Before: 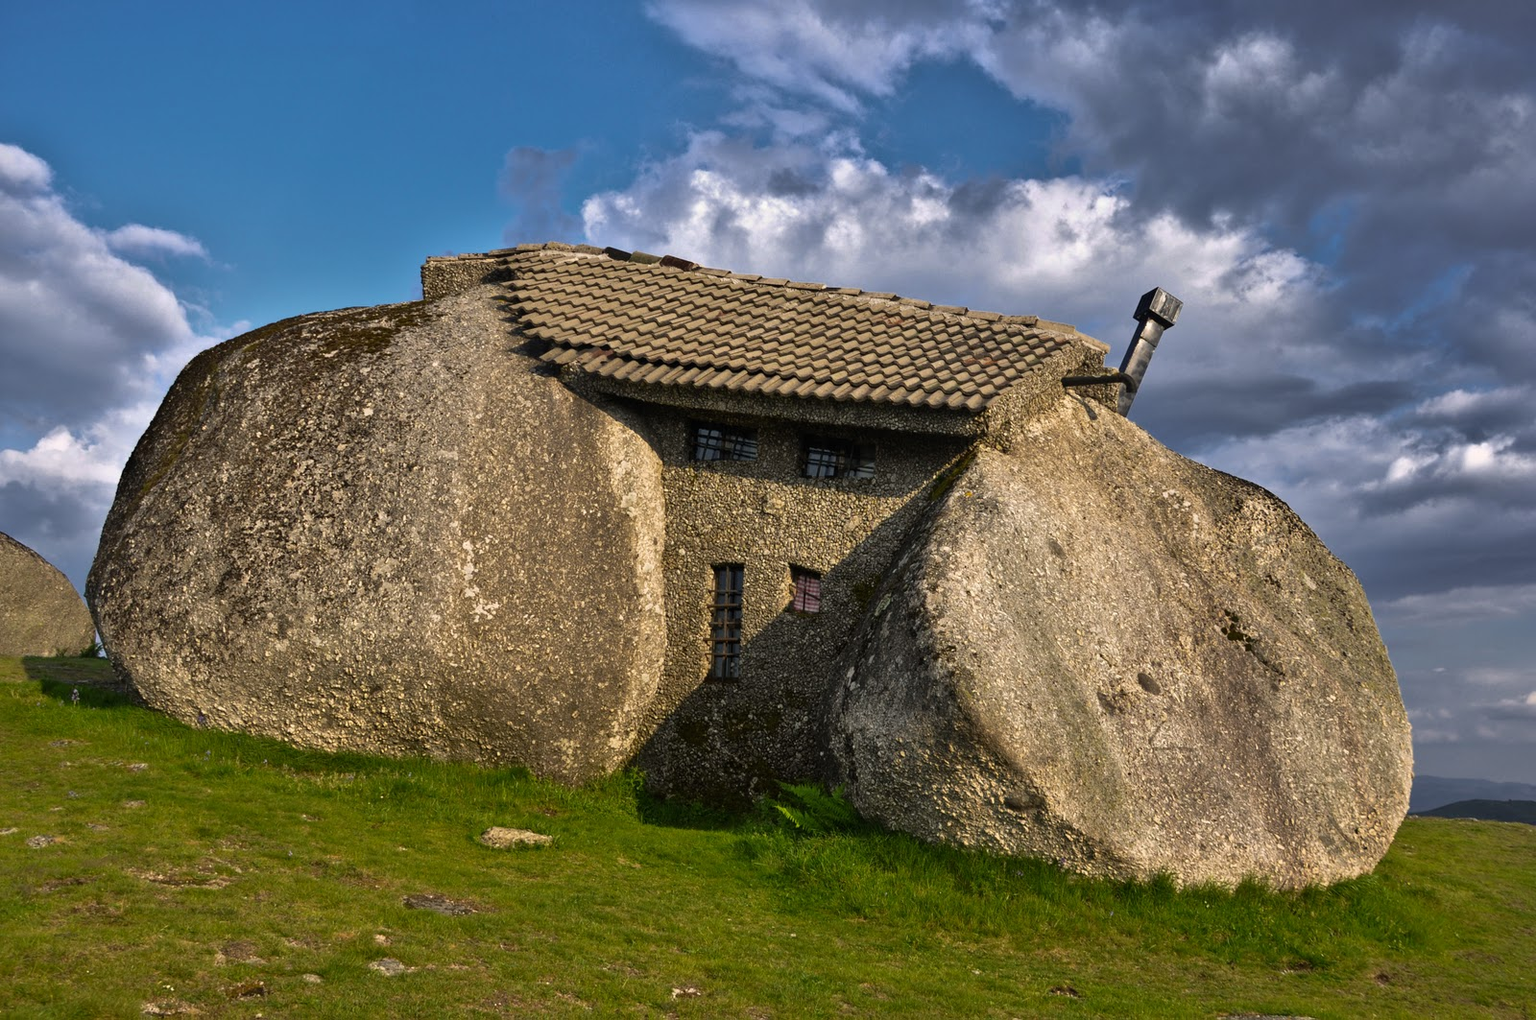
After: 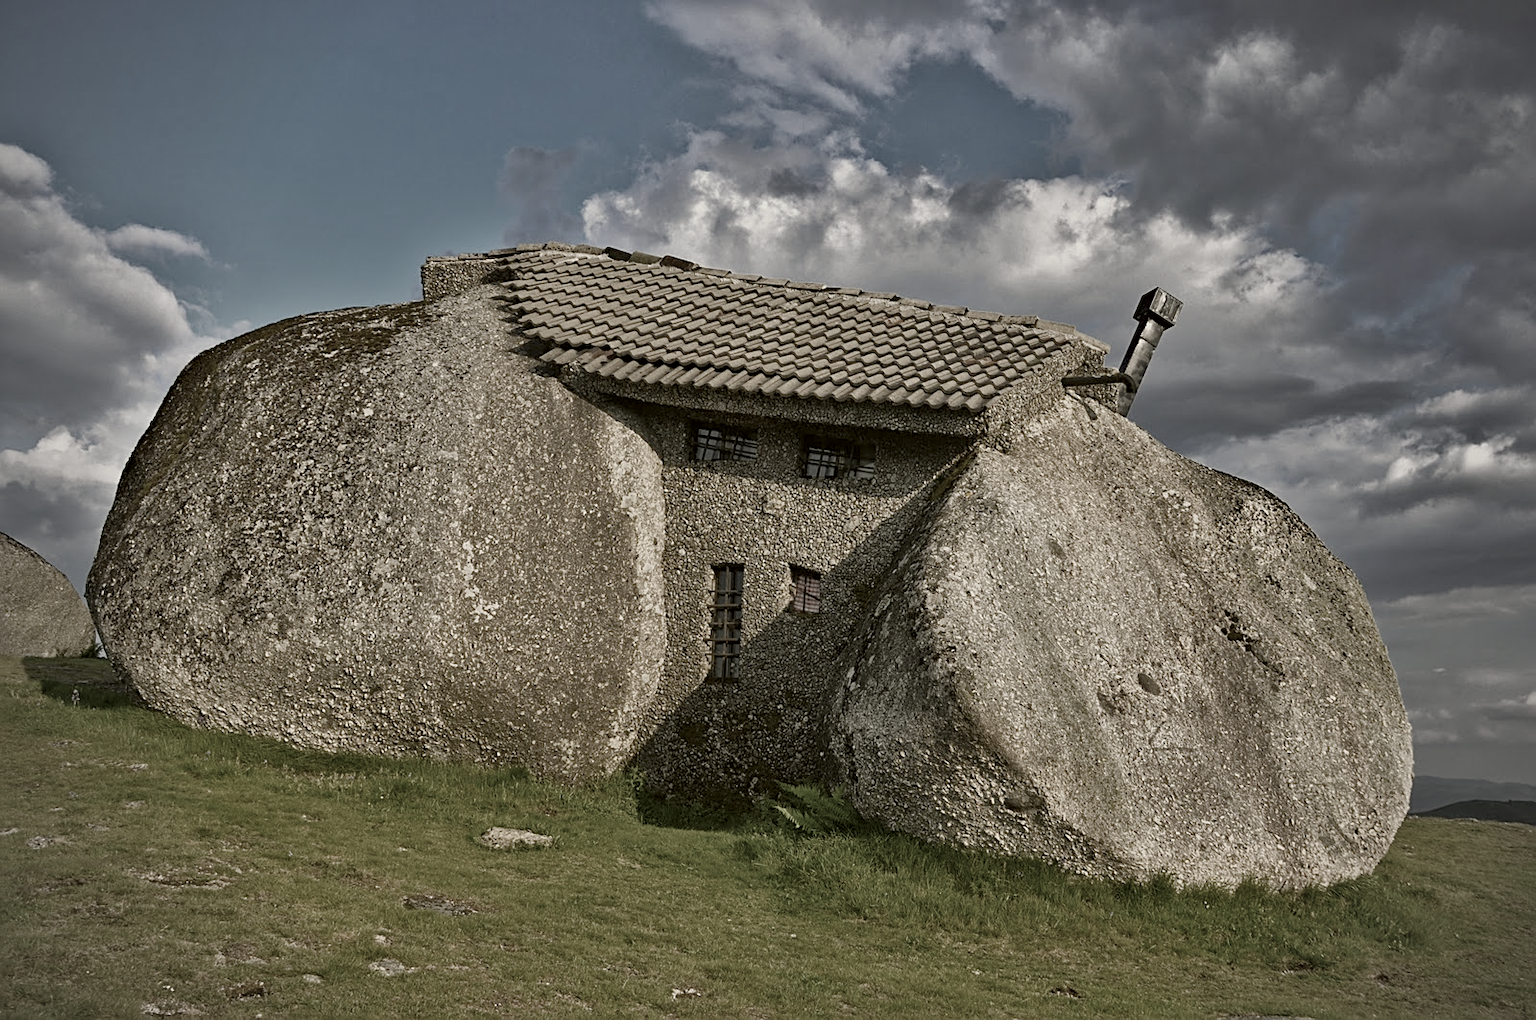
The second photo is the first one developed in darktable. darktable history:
color zones: curves: ch1 [(0, 0.34) (0.143, 0.164) (0.286, 0.152) (0.429, 0.176) (0.571, 0.173) (0.714, 0.188) (0.857, 0.199) (1, 0.34)]
color correction: highlights a* -1.43, highlights b* 10.12, shadows a* 0.395, shadows b* 19.35
haze removal: adaptive false
sharpen: on, module defaults
local contrast: mode bilateral grid, contrast 20, coarseness 50, detail 120%, midtone range 0.2
color balance rgb: shadows lift › chroma 1%, shadows lift › hue 113°, highlights gain › chroma 0.2%, highlights gain › hue 333°, perceptual saturation grading › global saturation 20%, perceptual saturation grading › highlights -50%, perceptual saturation grading › shadows 25%, contrast -20%
vignetting: fall-off radius 60.92%
